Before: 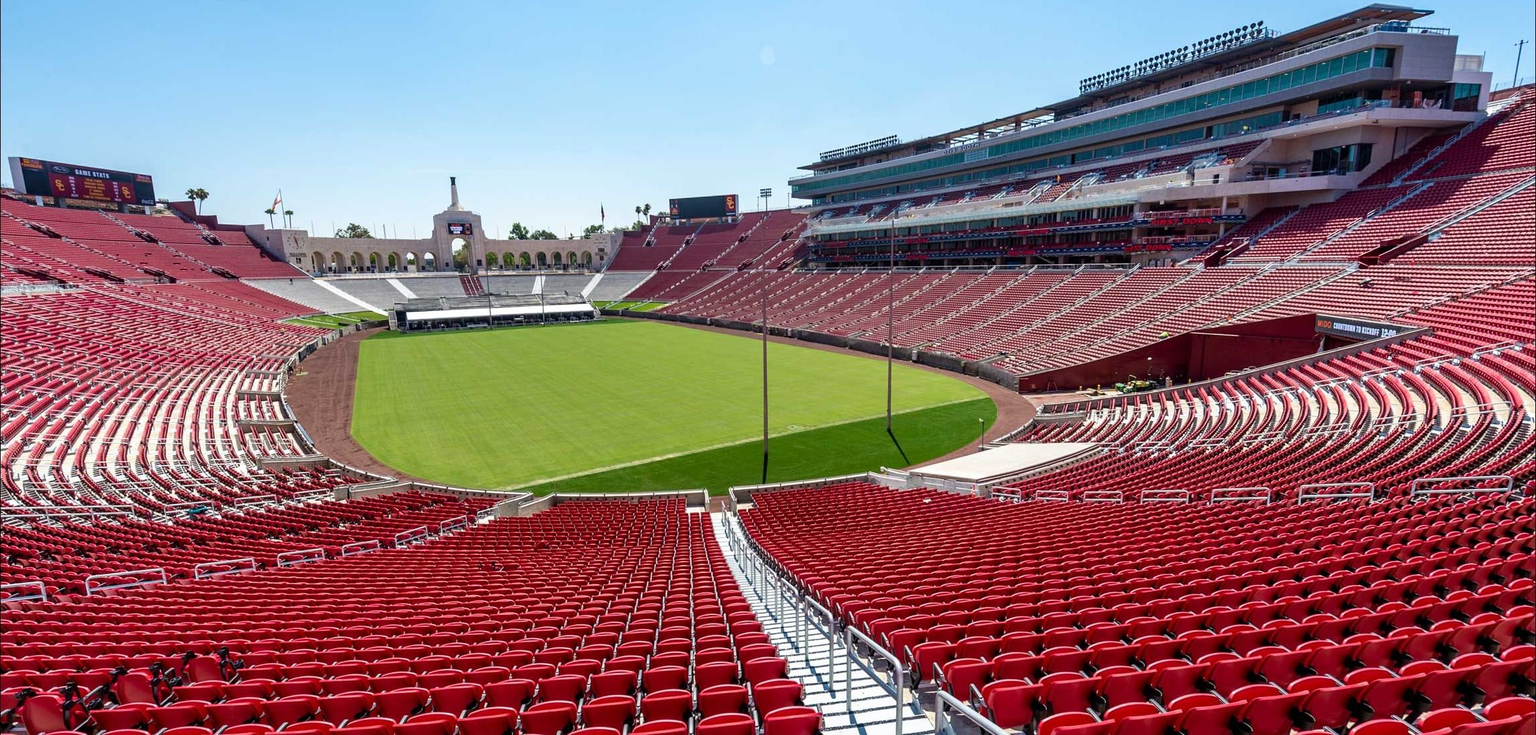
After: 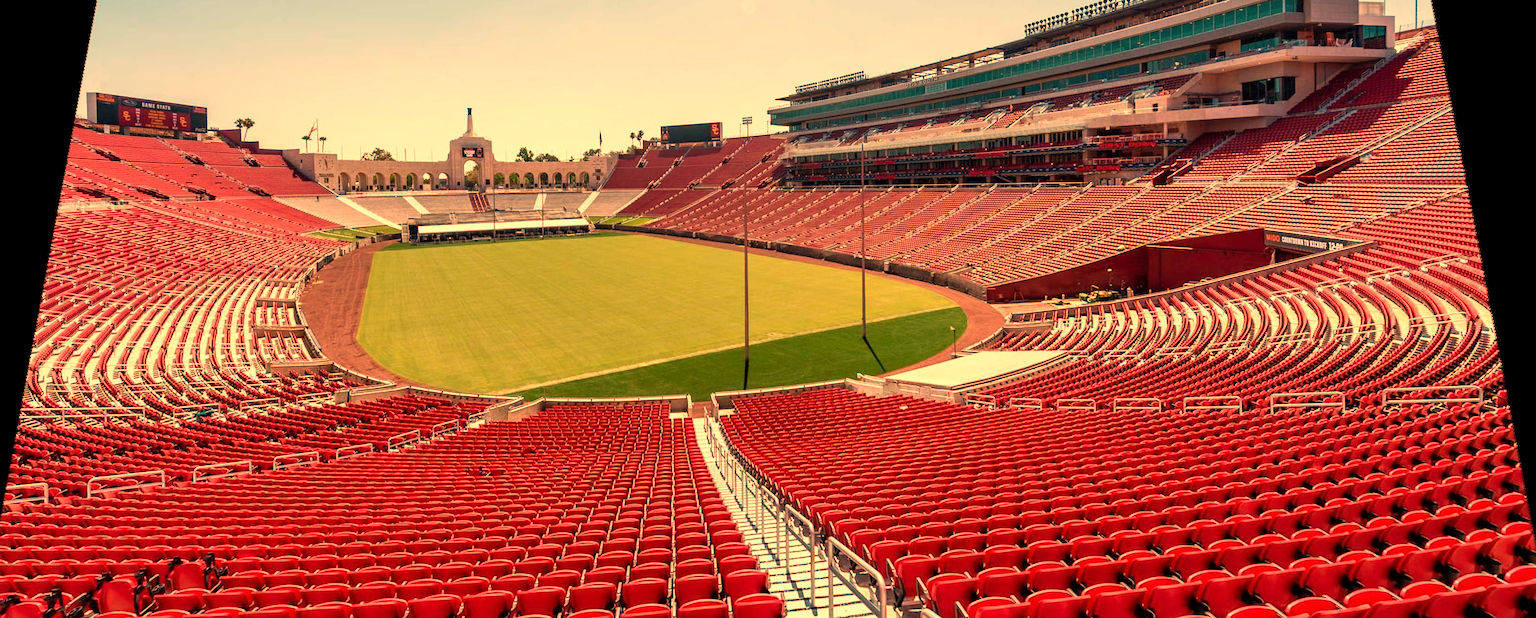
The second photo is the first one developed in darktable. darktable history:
crop: left 1.507%, top 6.147%, right 1.379%, bottom 6.637%
rotate and perspective: rotation 0.128°, lens shift (vertical) -0.181, lens shift (horizontal) -0.044, shear 0.001, automatic cropping off
white balance: red 1.467, blue 0.684
